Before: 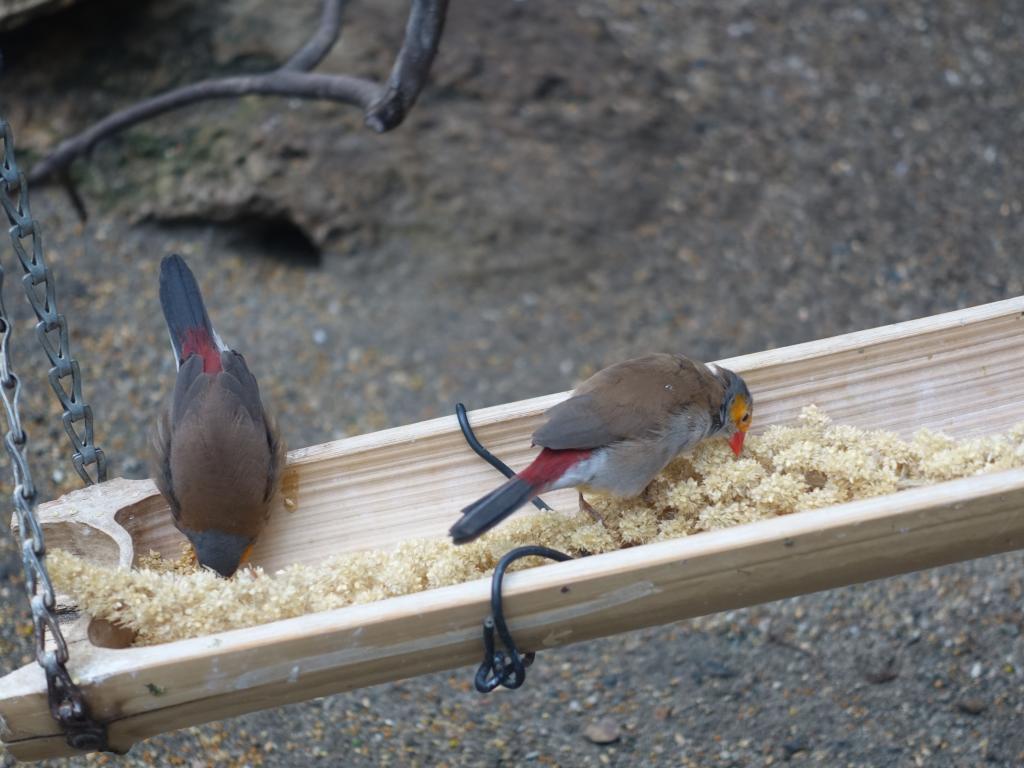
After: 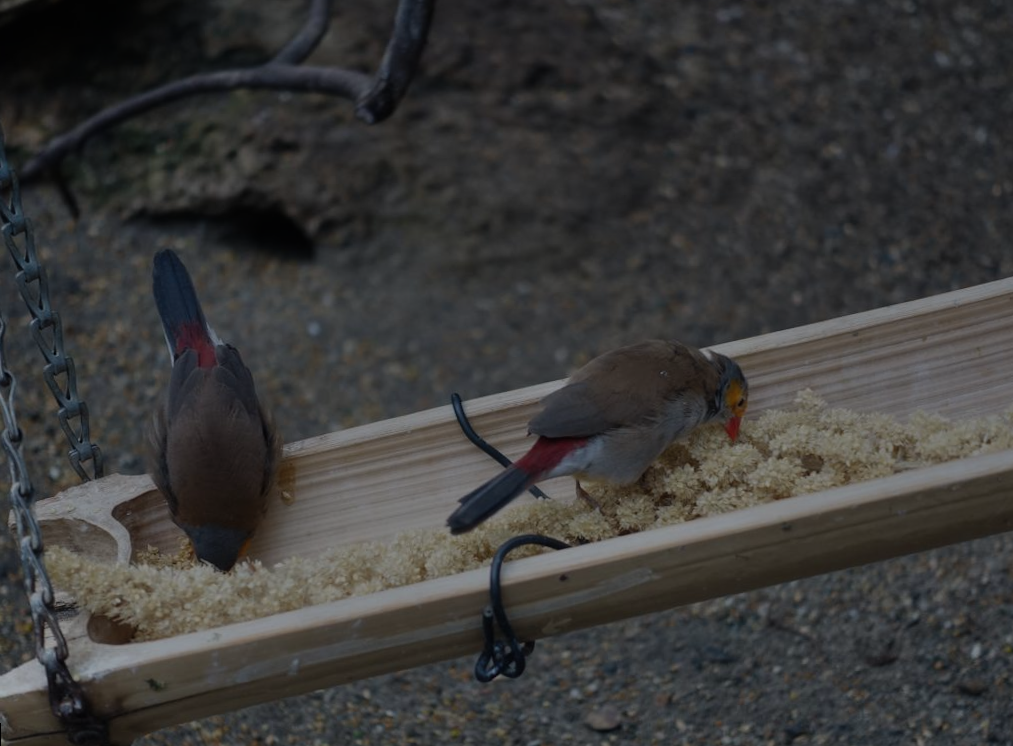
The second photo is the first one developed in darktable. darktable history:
graduated density: on, module defaults
exposure: exposure -2.446 EV, compensate highlight preservation false
shadows and highlights: soften with gaussian
rotate and perspective: rotation -1°, crop left 0.011, crop right 0.989, crop top 0.025, crop bottom 0.975
